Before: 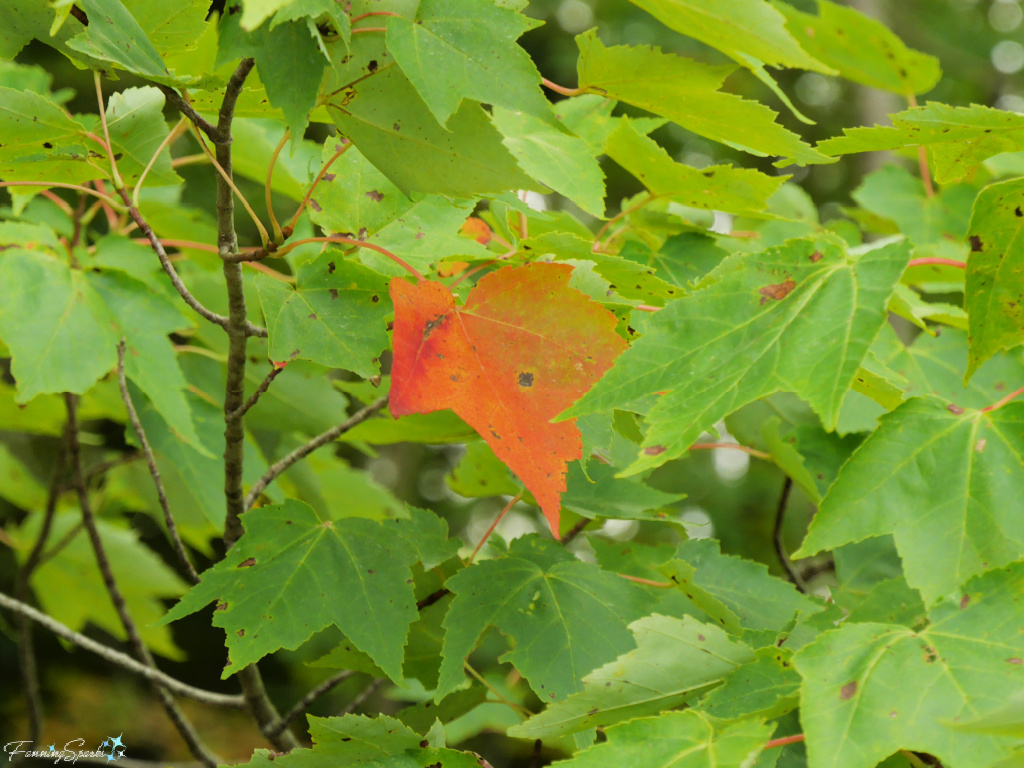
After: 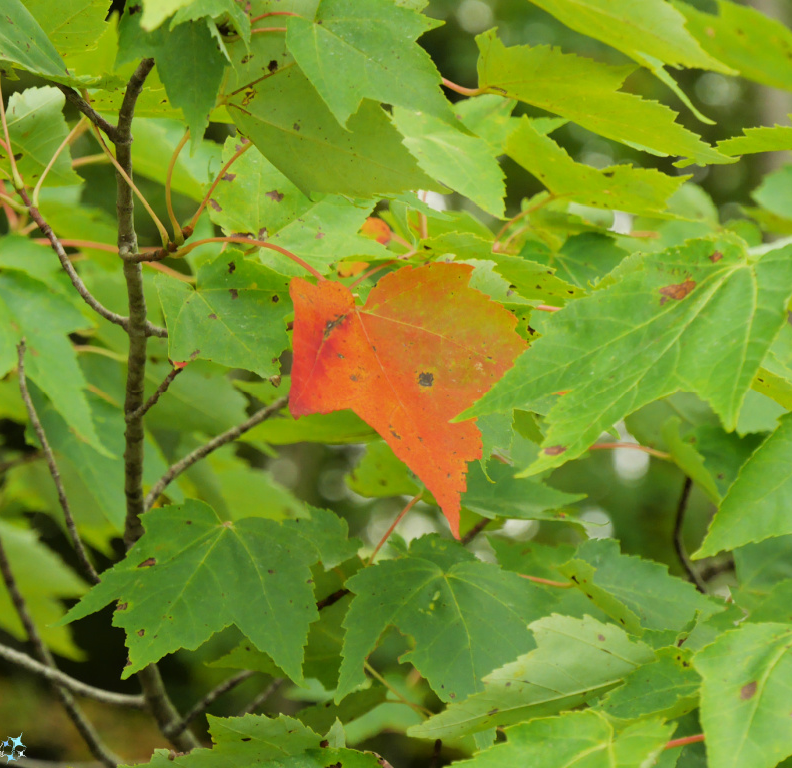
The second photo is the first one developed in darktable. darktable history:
crop: left 9.851%, right 12.747%
